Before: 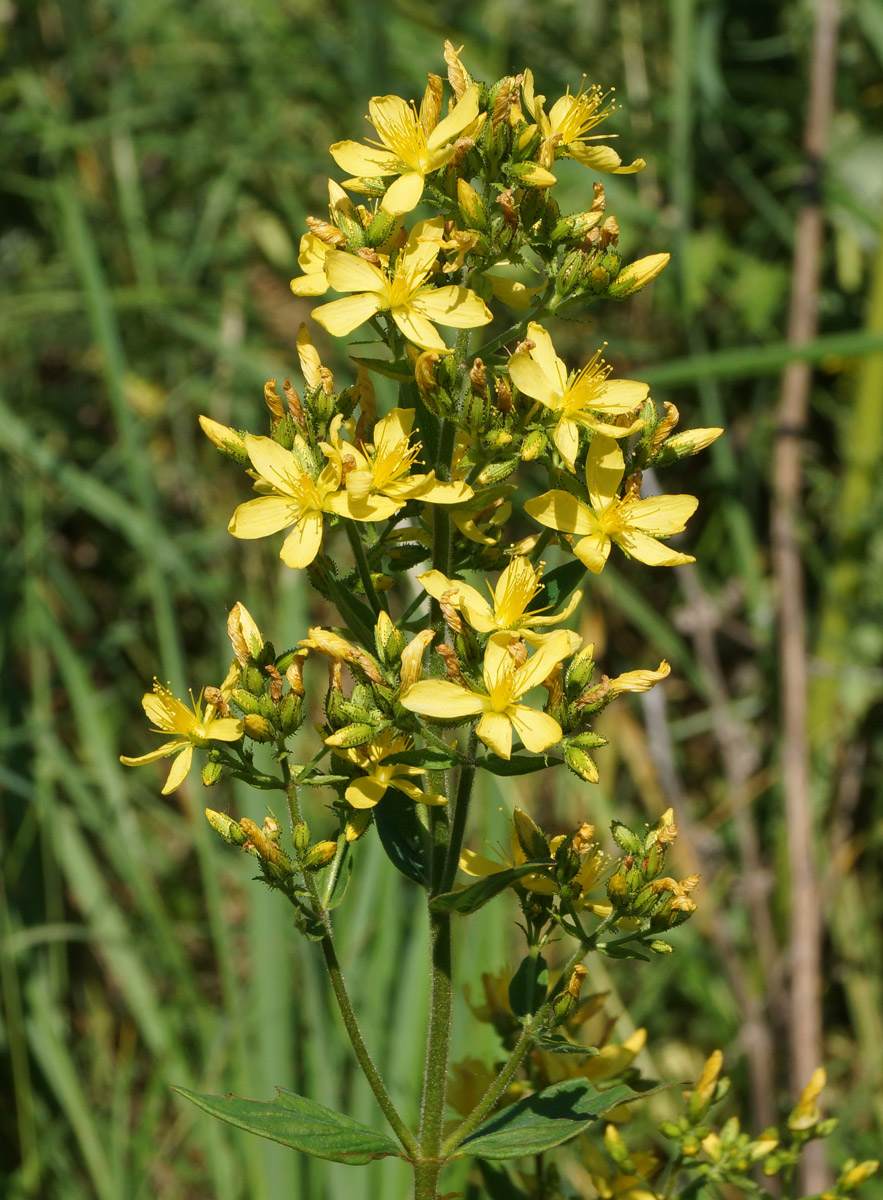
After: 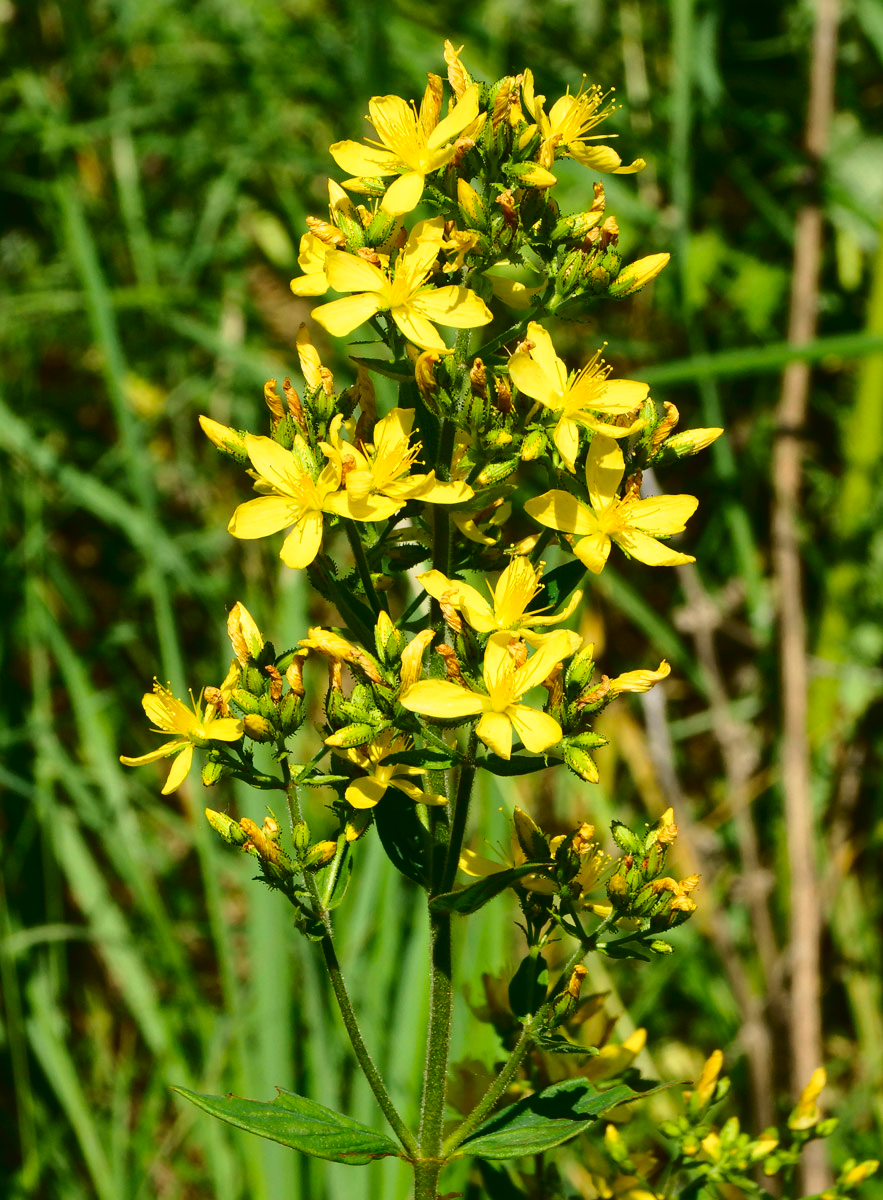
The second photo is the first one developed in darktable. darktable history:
tone curve: curves: ch0 [(0, 0.023) (0.132, 0.075) (0.251, 0.186) (0.441, 0.476) (0.662, 0.757) (0.849, 0.927) (1, 0.99)]; ch1 [(0, 0) (0.447, 0.411) (0.483, 0.469) (0.498, 0.496) (0.518, 0.514) (0.561, 0.59) (0.606, 0.659) (0.657, 0.725) (0.869, 0.916) (1, 1)]; ch2 [(0, 0) (0.307, 0.315) (0.425, 0.438) (0.483, 0.477) (0.503, 0.503) (0.526, 0.553) (0.552, 0.601) (0.615, 0.669) (0.703, 0.797) (0.985, 0.966)], color space Lab, independent channels
